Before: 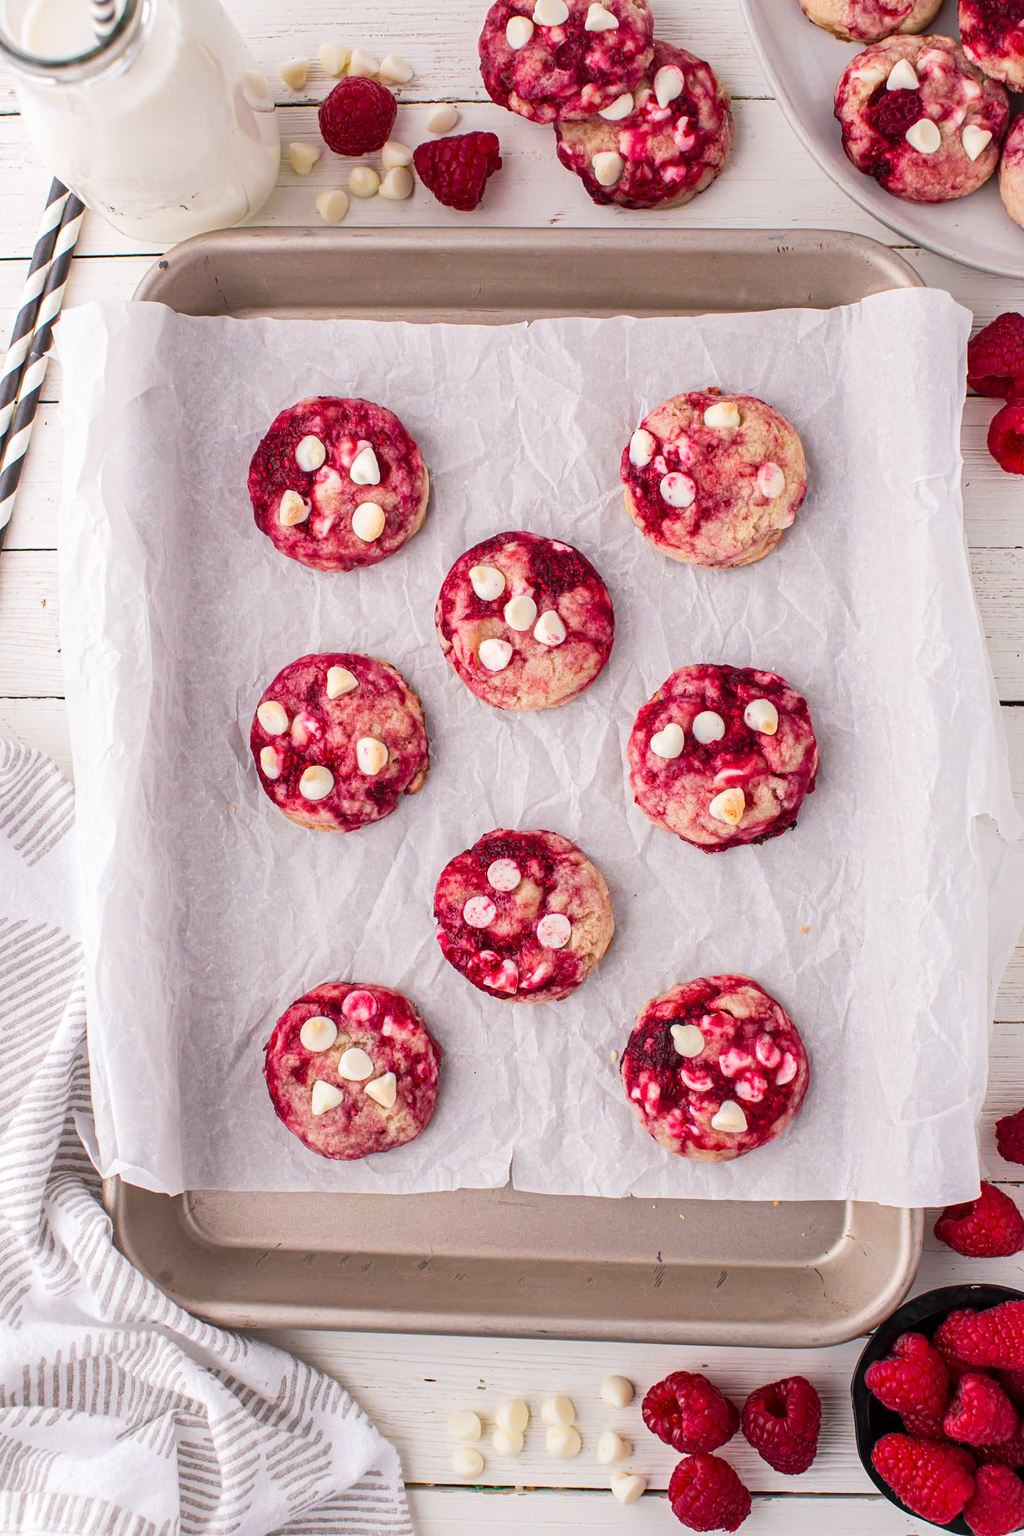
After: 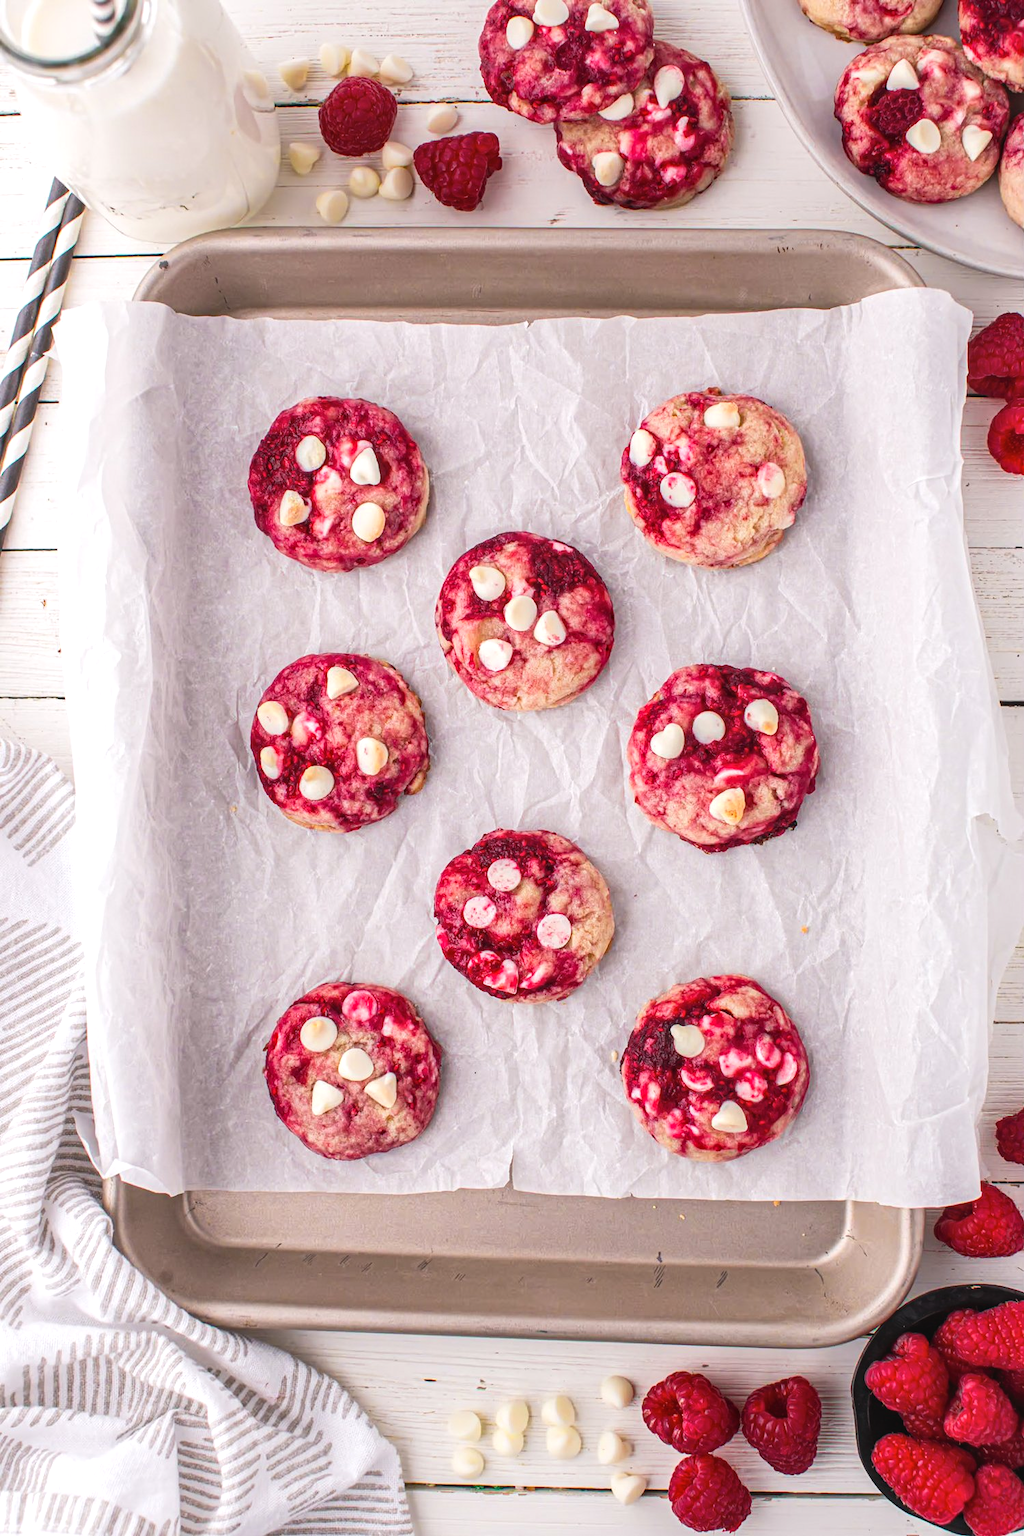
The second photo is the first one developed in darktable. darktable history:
exposure: exposure 0.187 EV, compensate exposure bias true, compensate highlight preservation false
local contrast: detail 109%
